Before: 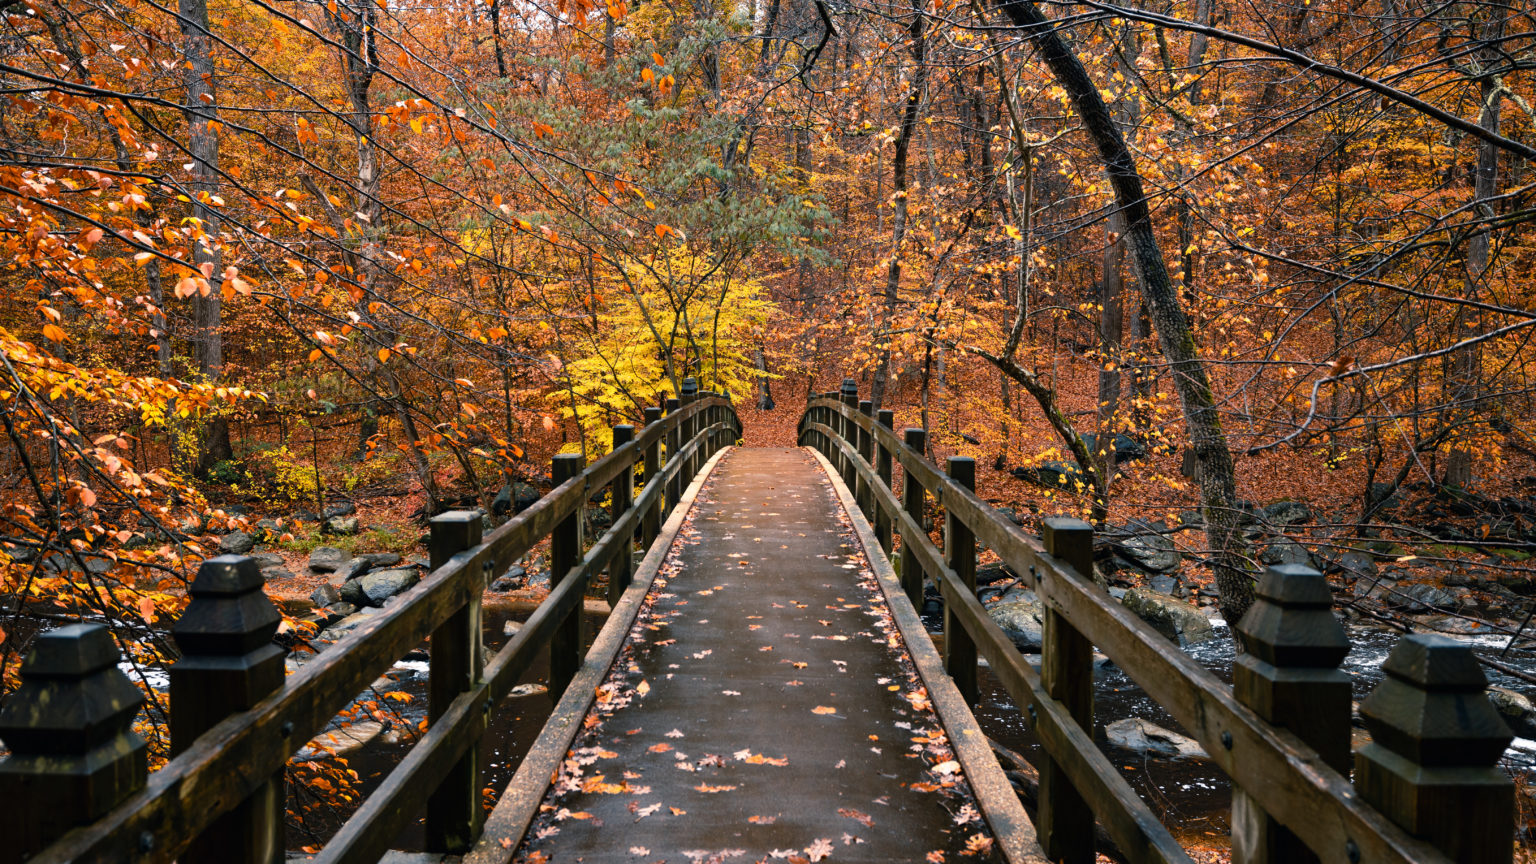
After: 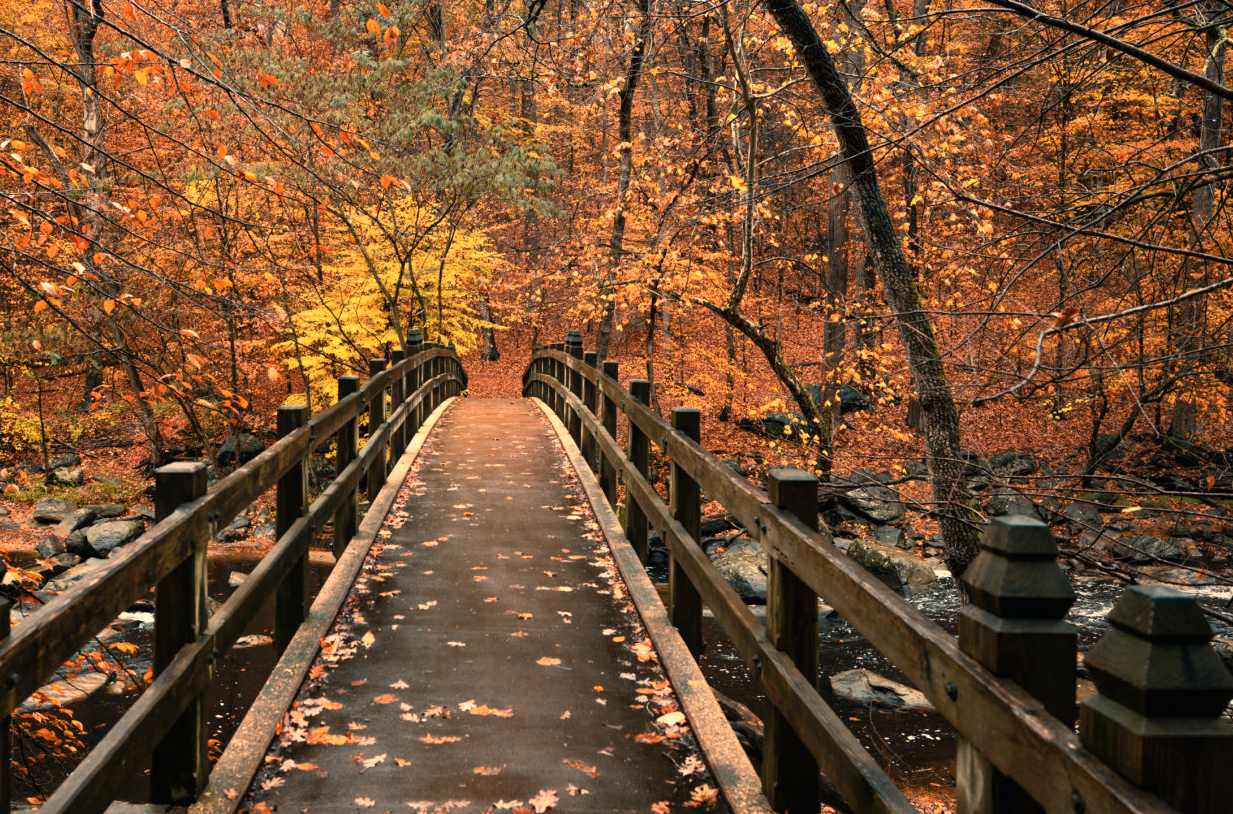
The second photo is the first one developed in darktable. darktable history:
crop and rotate: left 17.959%, top 5.771%, right 1.742%
contrast brightness saturation: saturation -0.1
white balance: red 1.138, green 0.996, blue 0.812
